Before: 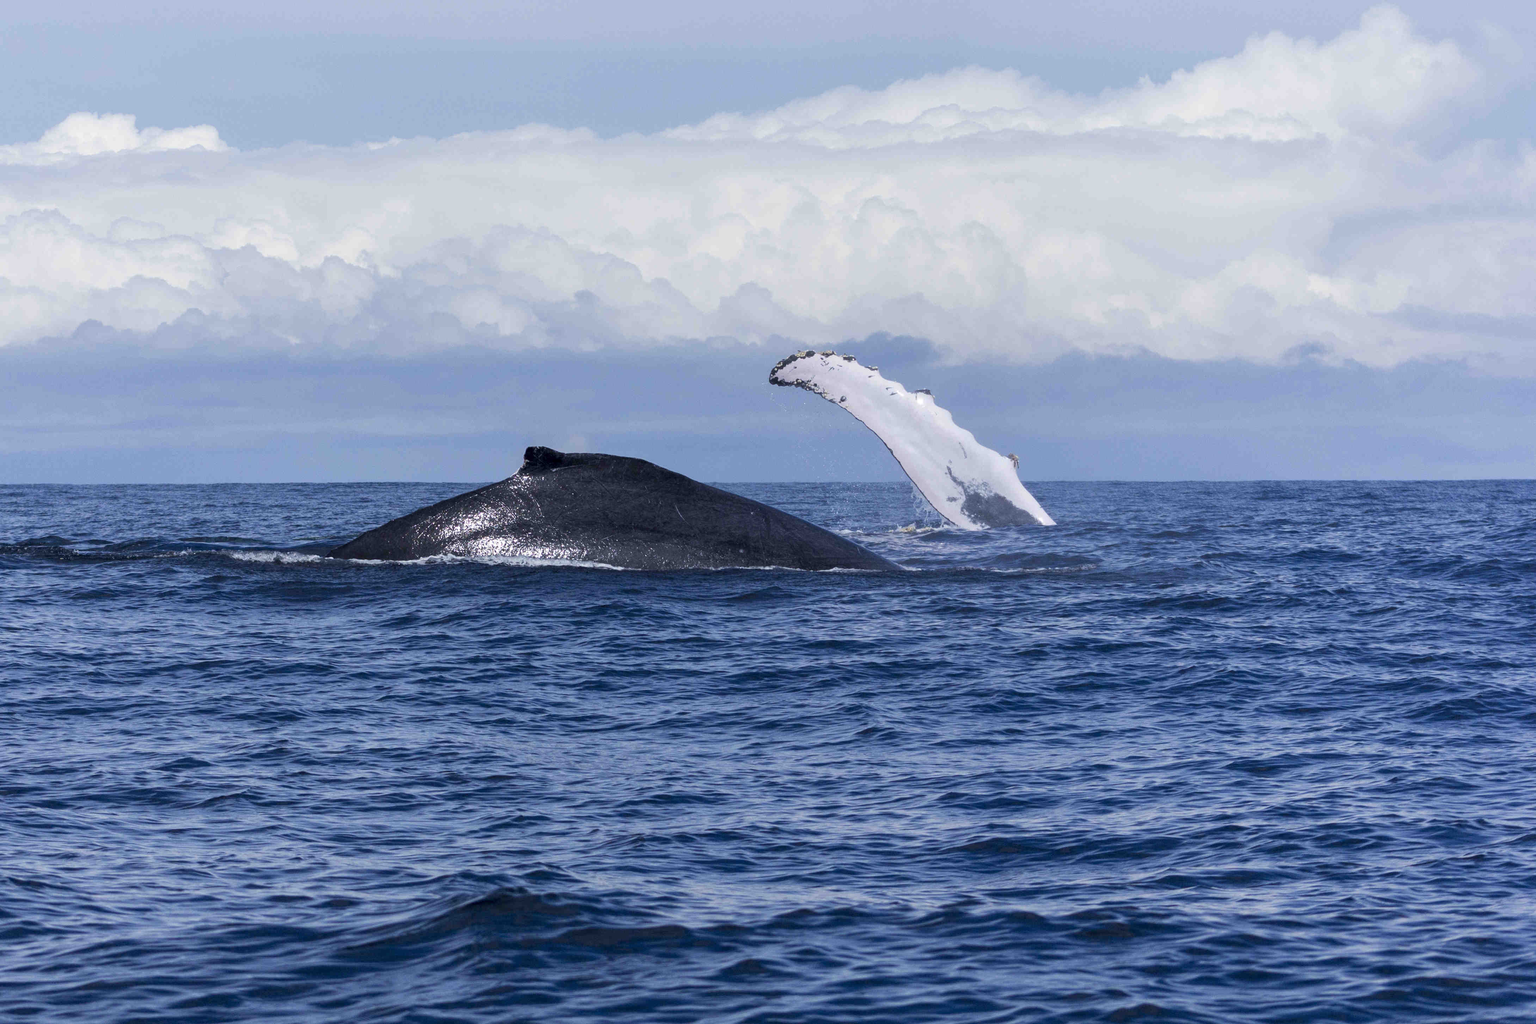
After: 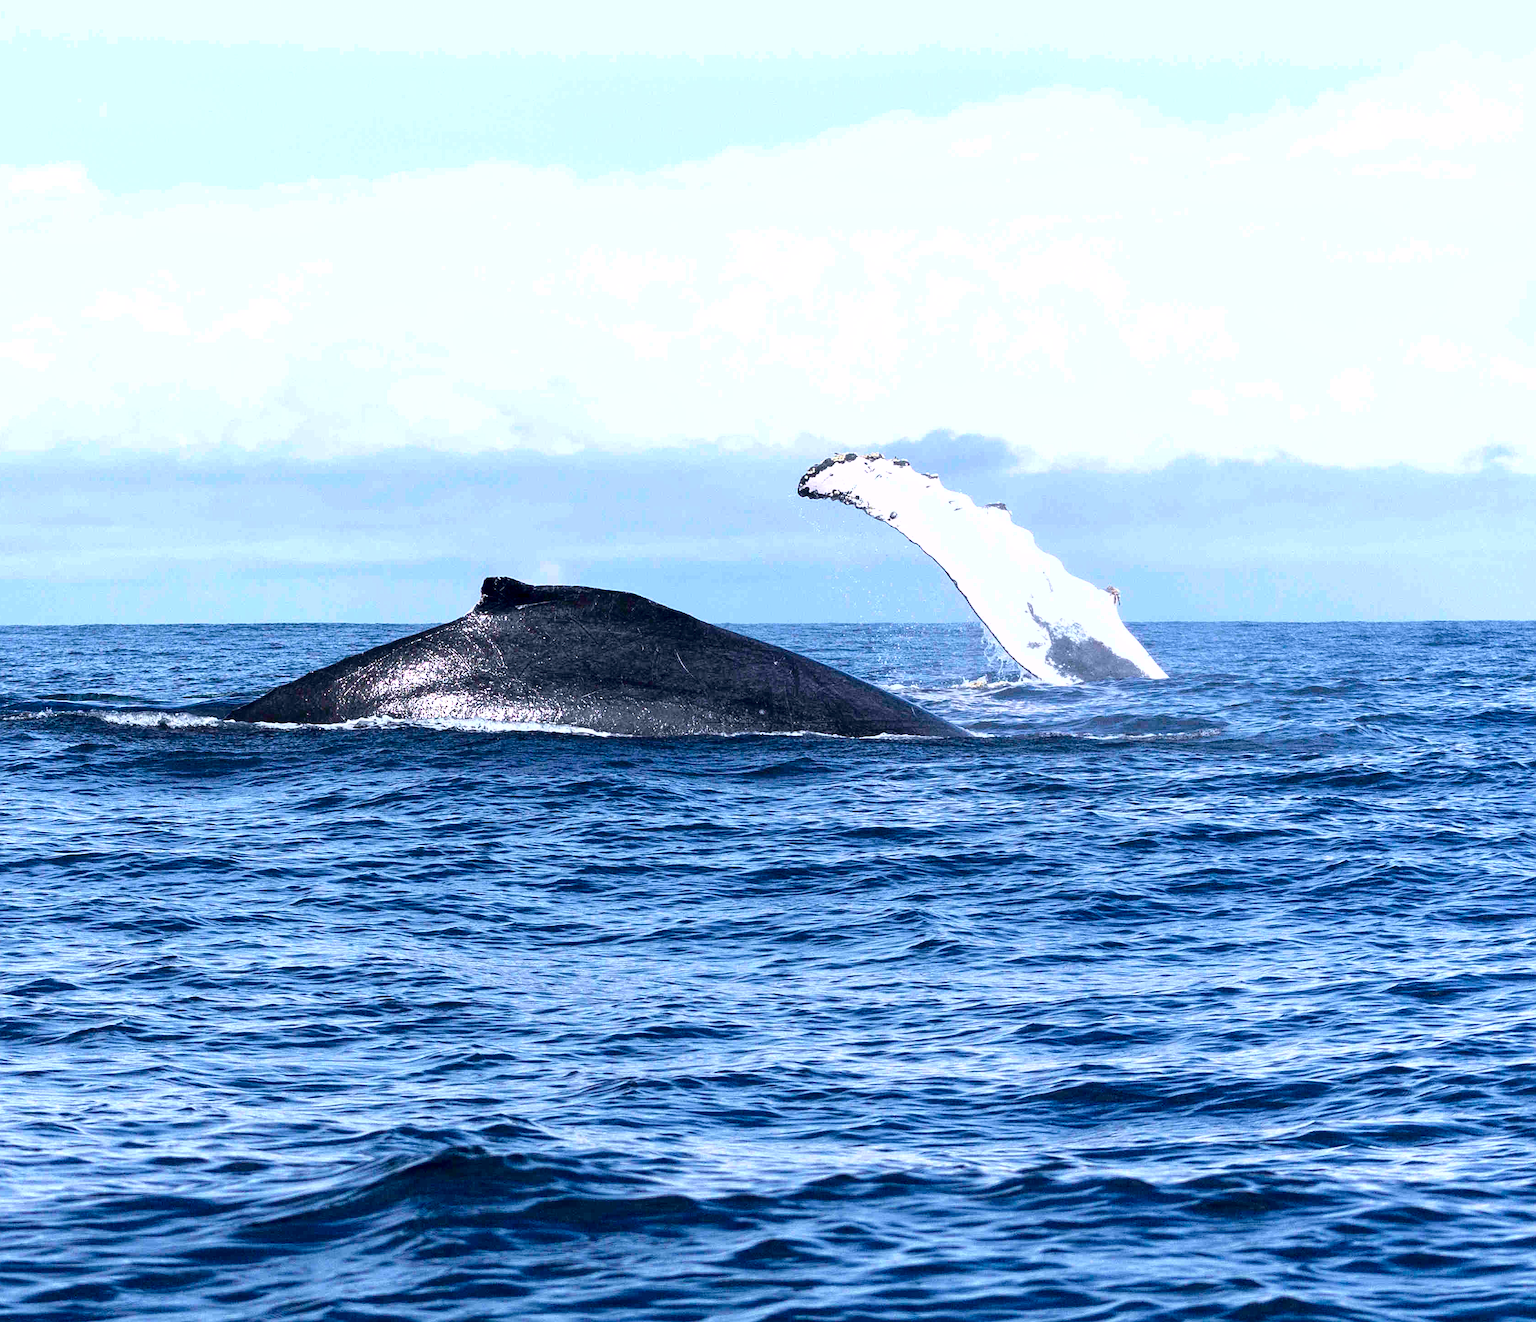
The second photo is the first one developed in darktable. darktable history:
crop: left 9.88%, right 12.664%
sharpen: on, module defaults
fill light: exposure -2 EV, width 8.6
exposure: black level correction 0, exposure 1.1 EV, compensate exposure bias true, compensate highlight preservation false
